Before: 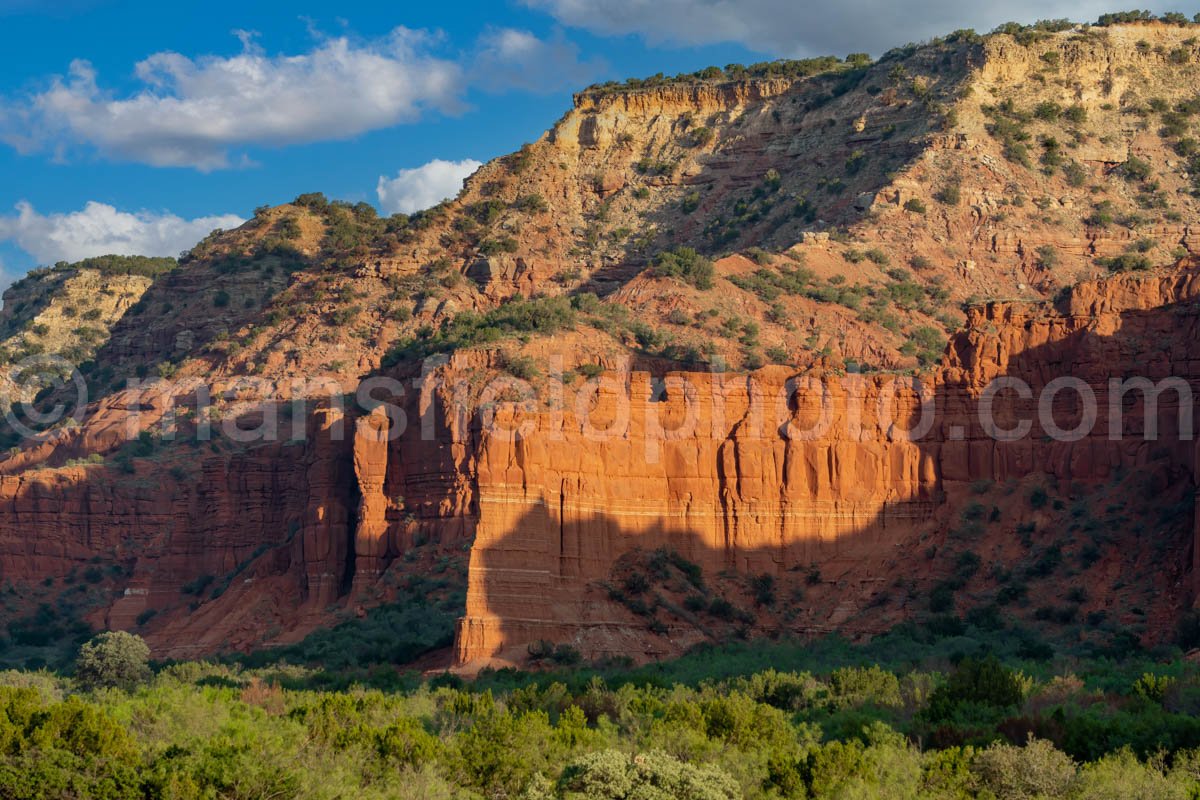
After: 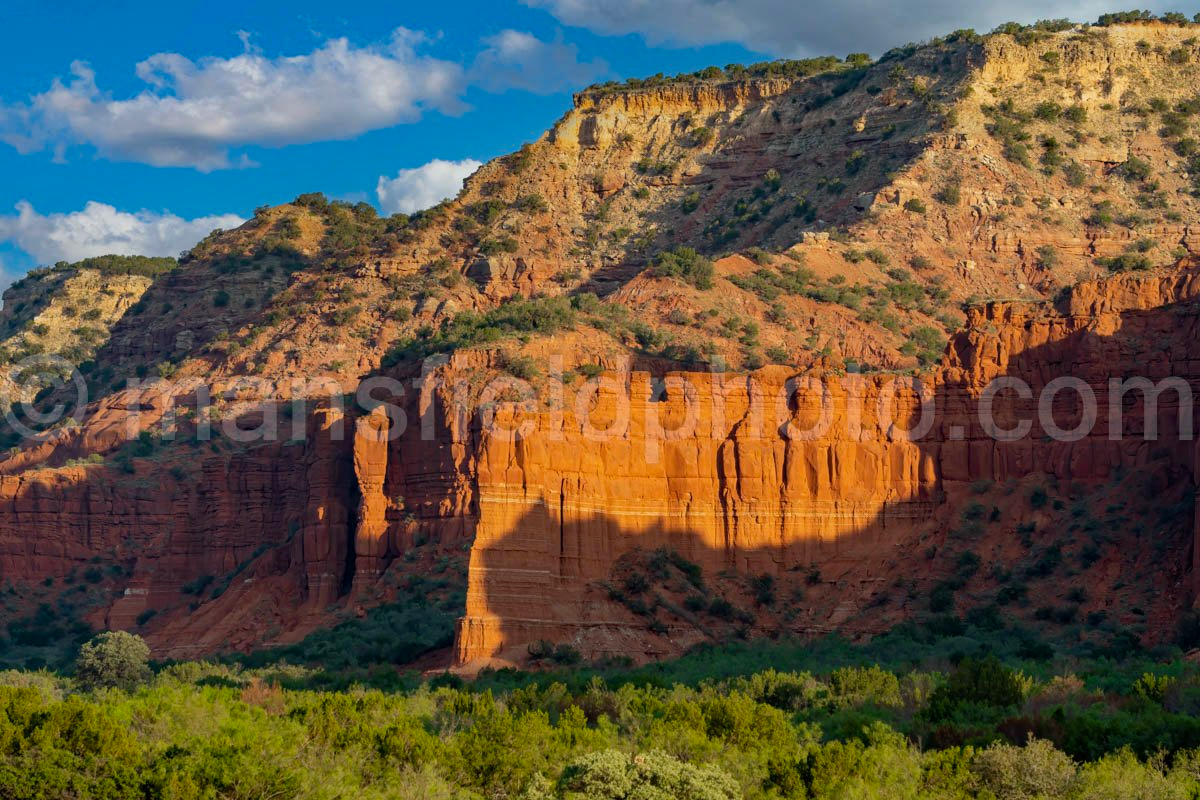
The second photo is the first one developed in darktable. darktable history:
exposure: exposure -0.01 EV, compensate highlight preservation false
rotate and perspective: automatic cropping original format, crop left 0, crop top 0
haze removal: compatibility mode true, adaptive false
color balance rgb: perceptual saturation grading › global saturation 10%, global vibrance 10%
